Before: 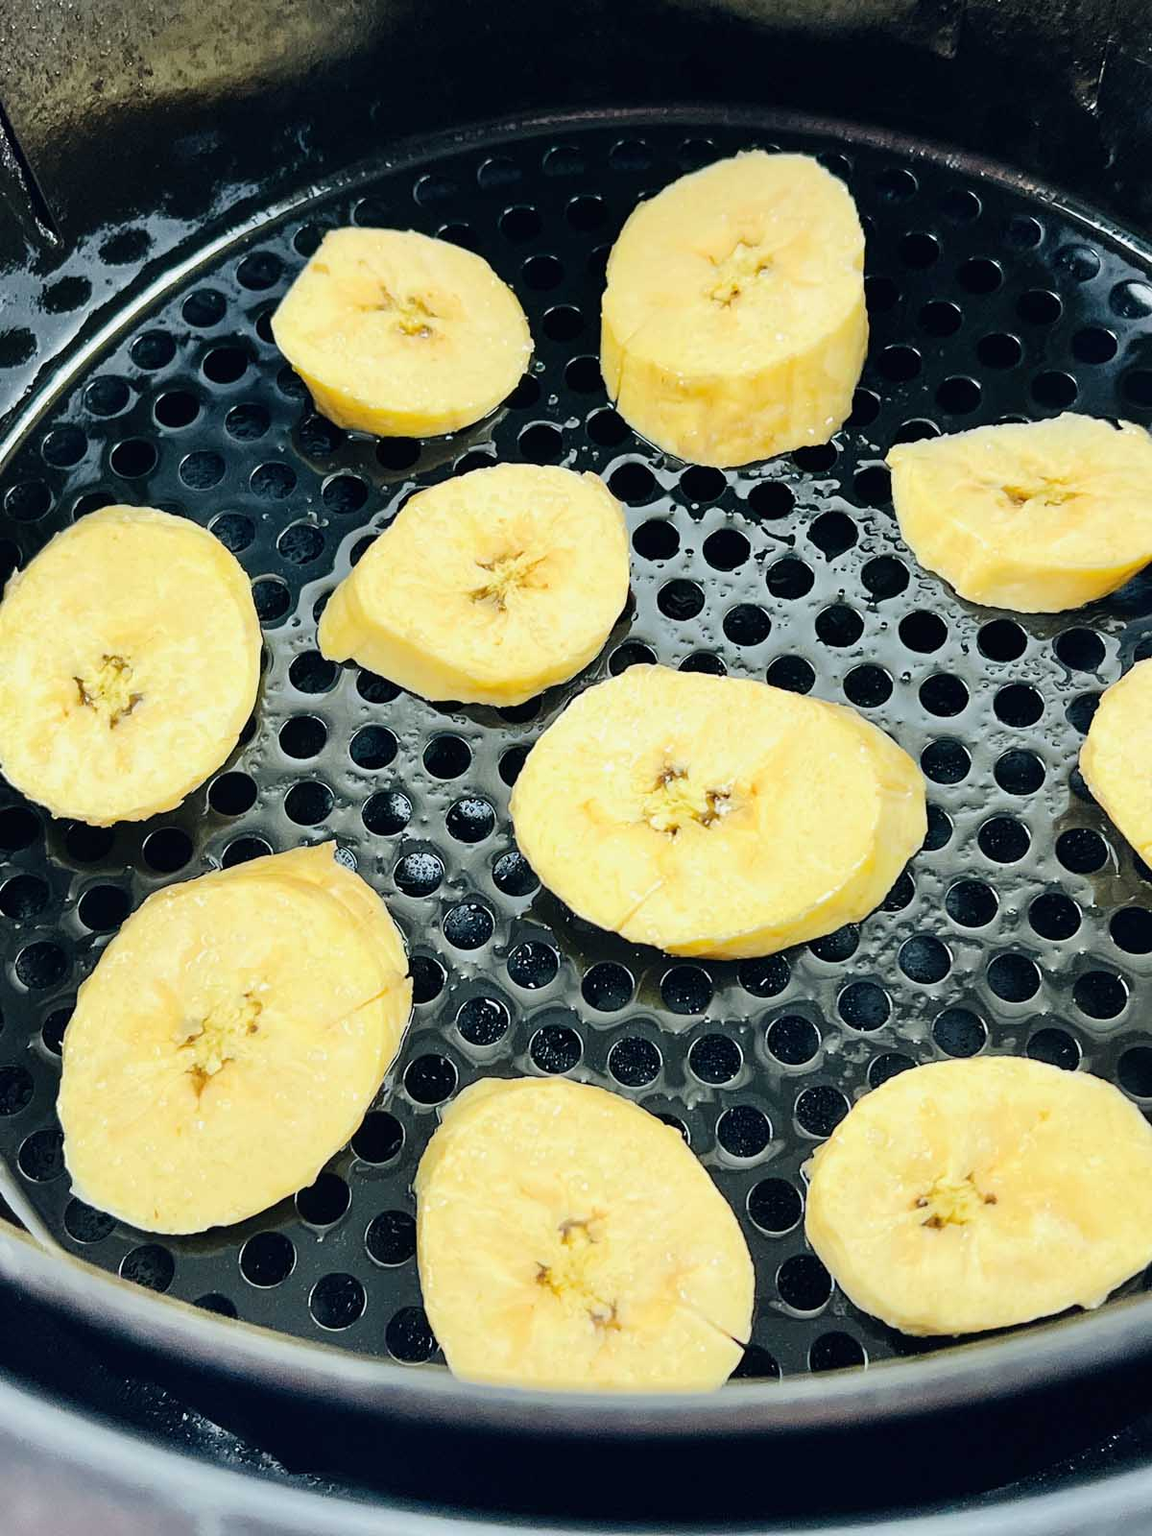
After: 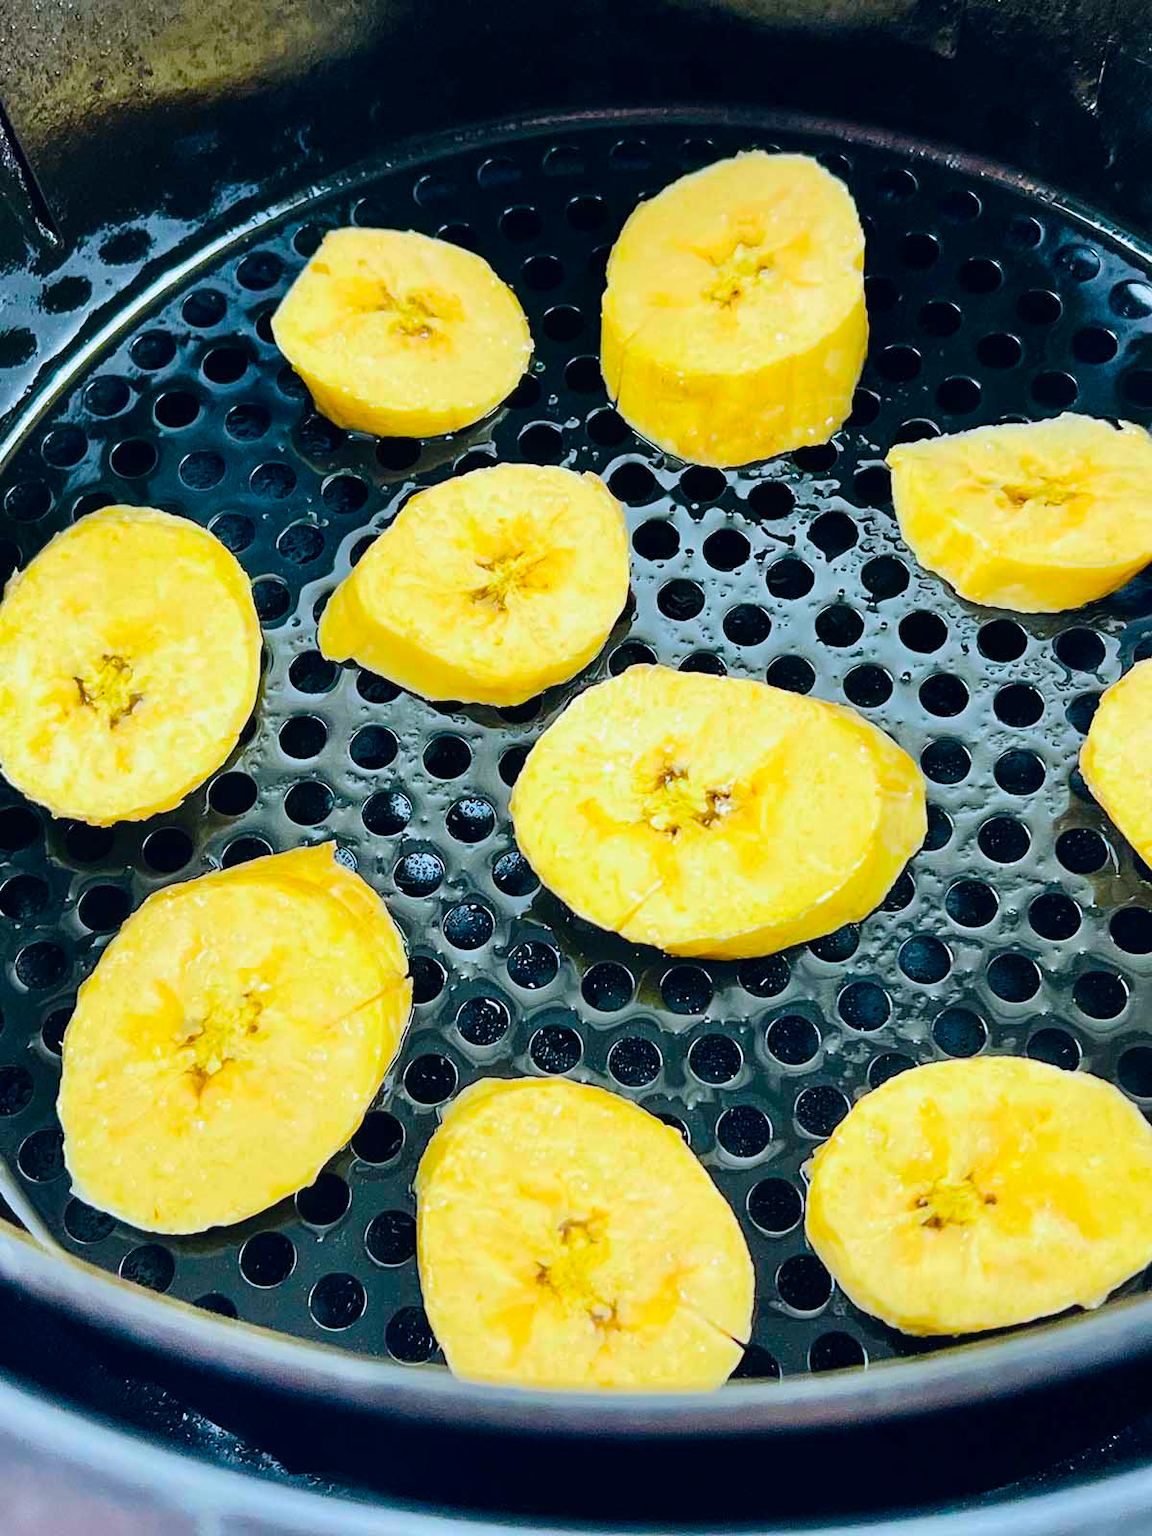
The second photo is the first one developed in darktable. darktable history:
white balance: red 0.984, blue 1.059
color balance rgb: linear chroma grading › global chroma 15%, perceptual saturation grading › global saturation 30%
